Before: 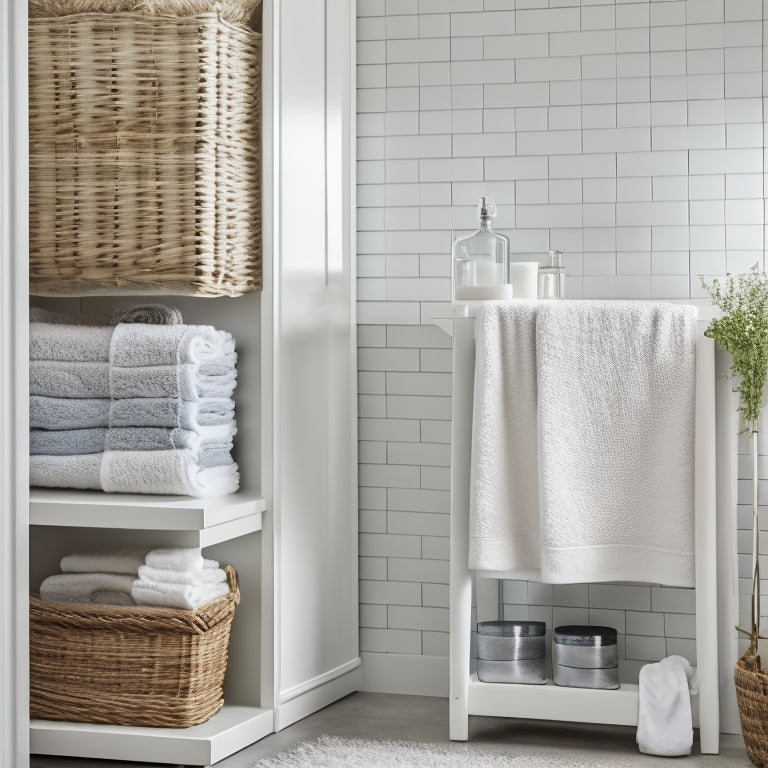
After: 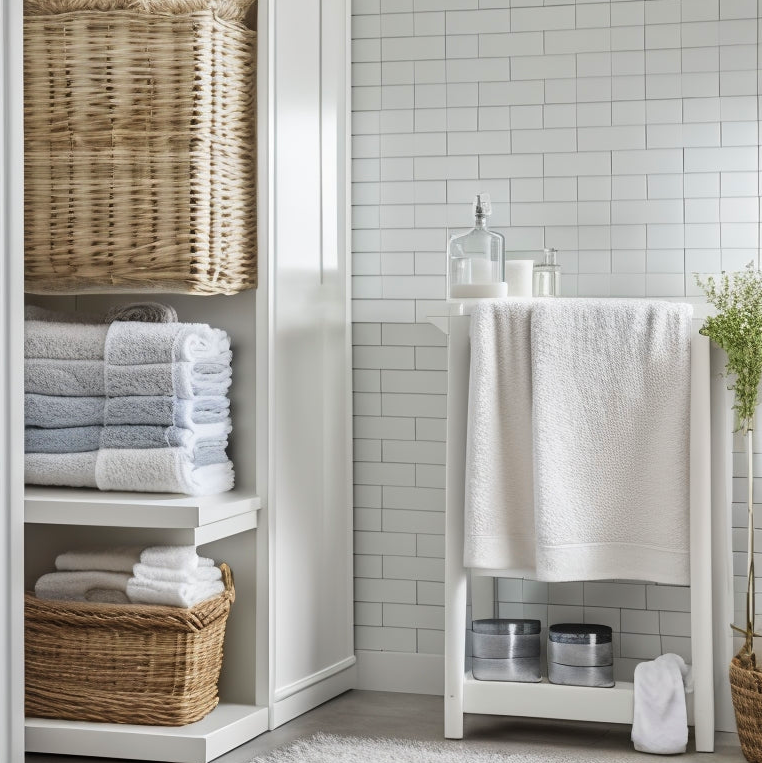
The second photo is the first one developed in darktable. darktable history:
crop and rotate: left 0.721%, top 0.262%, bottom 0.349%
velvia: strength 17.08%
